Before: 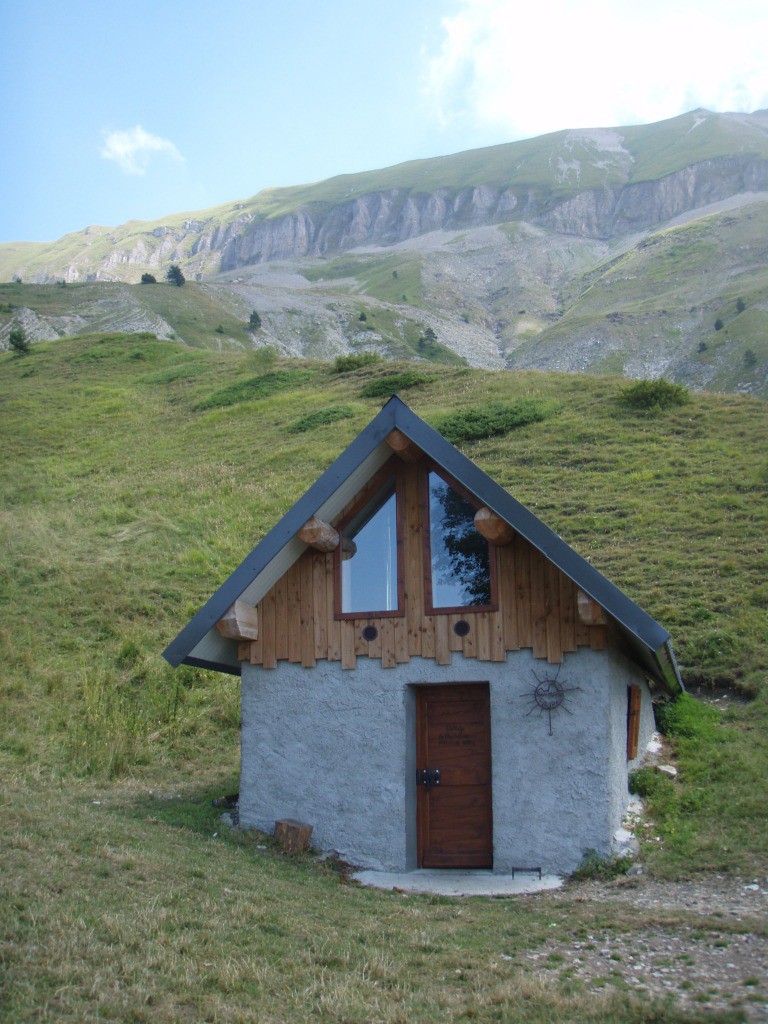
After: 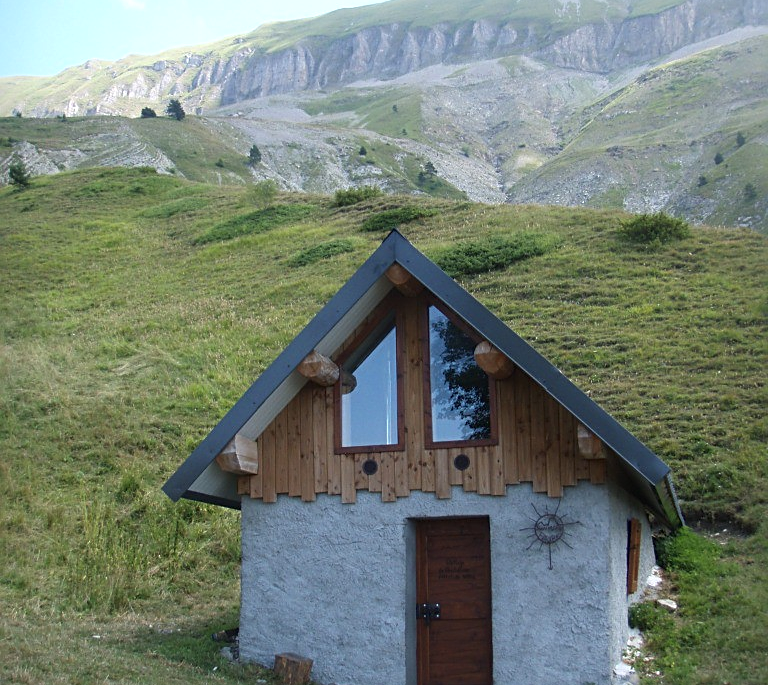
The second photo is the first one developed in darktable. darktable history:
tone equalizer: -8 EV -0.381 EV, -7 EV -0.385 EV, -6 EV -0.327 EV, -5 EV -0.226 EV, -3 EV 0.201 EV, -2 EV 0.306 EV, -1 EV 0.377 EV, +0 EV 0.427 EV, edges refinement/feathering 500, mask exposure compensation -1.57 EV, preserve details guided filter
crop: top 16.27%, bottom 16.77%
sharpen: on, module defaults
